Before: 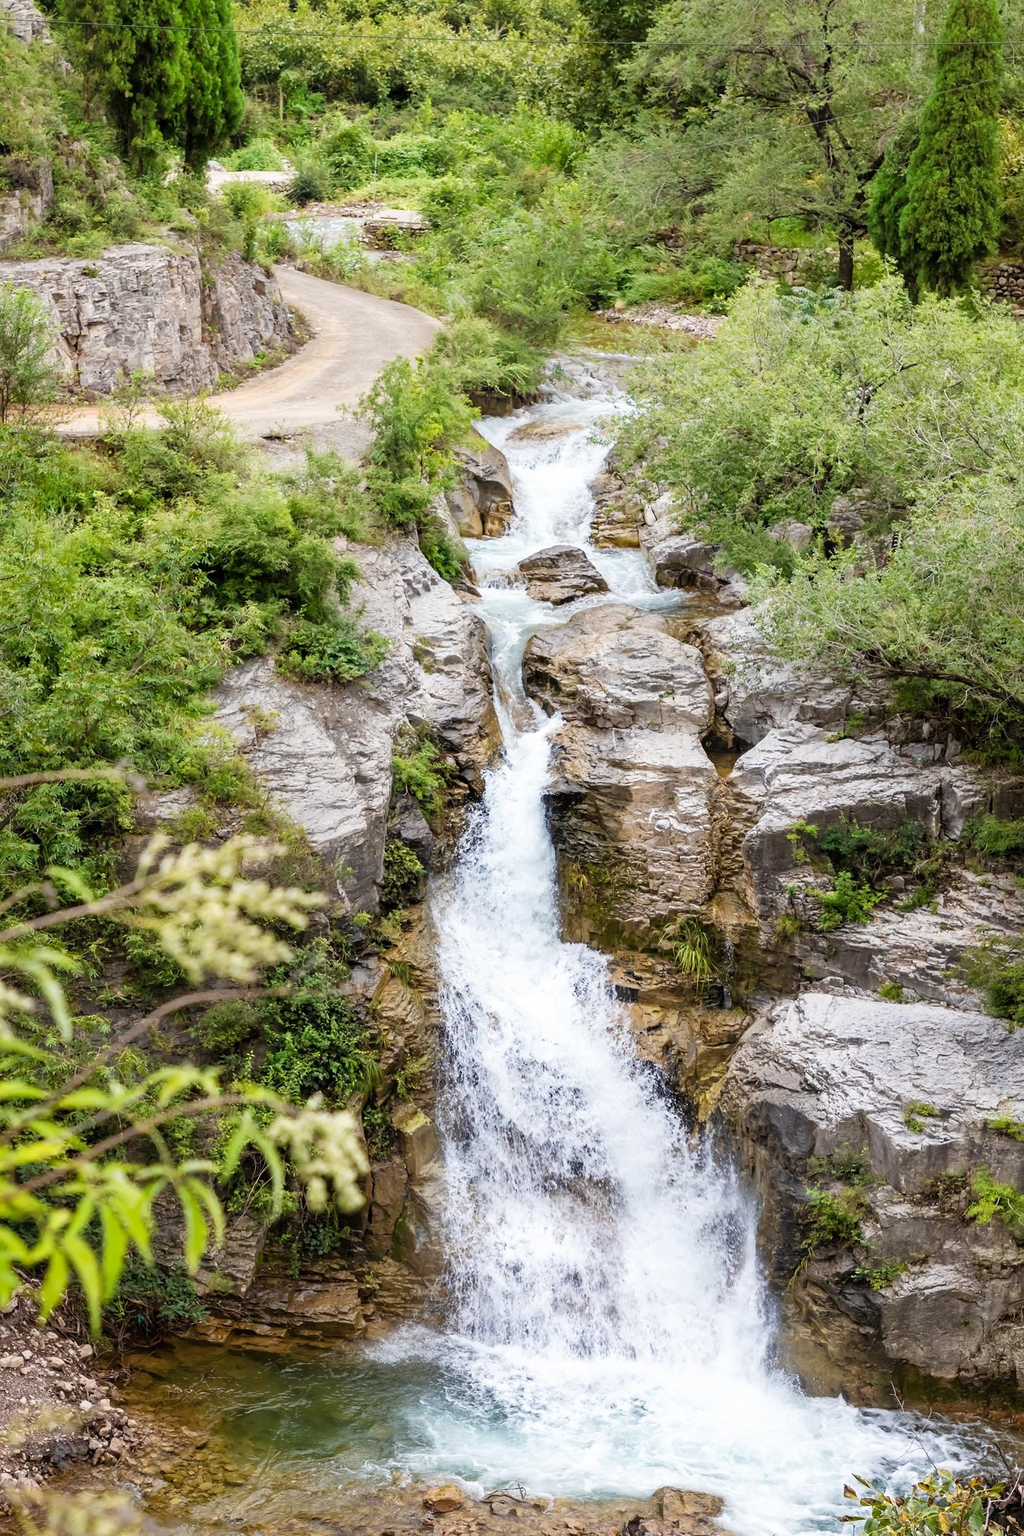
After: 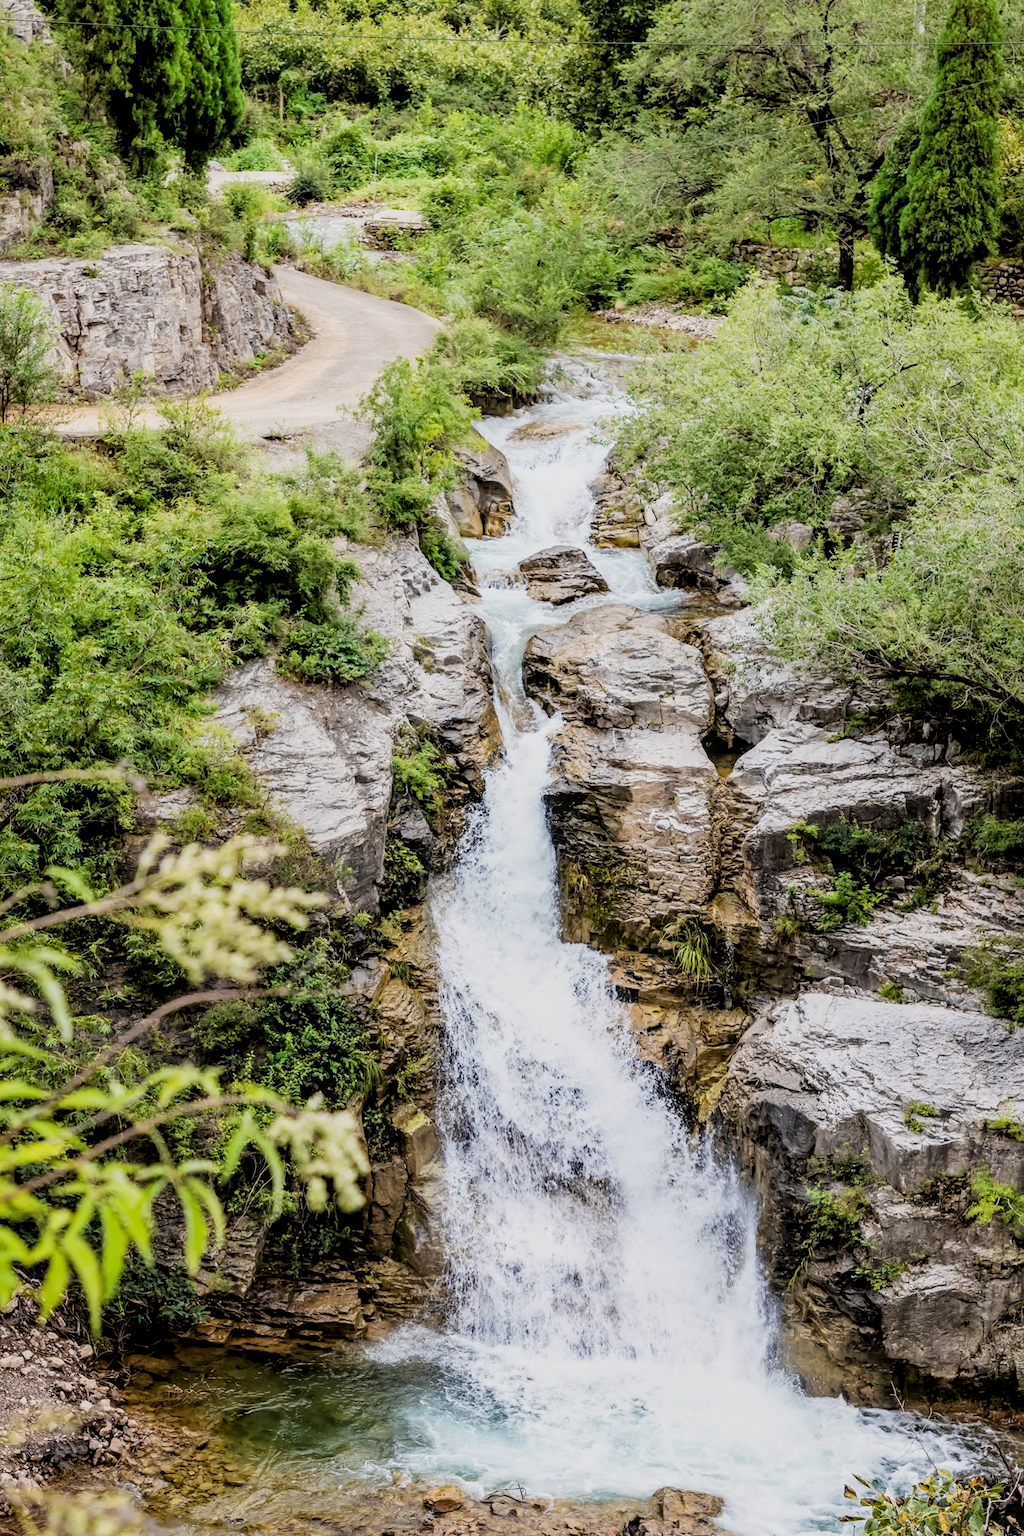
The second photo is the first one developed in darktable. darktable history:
local contrast: on, module defaults
filmic rgb: black relative exposure -5 EV, hardness 2.88, contrast 1.2
